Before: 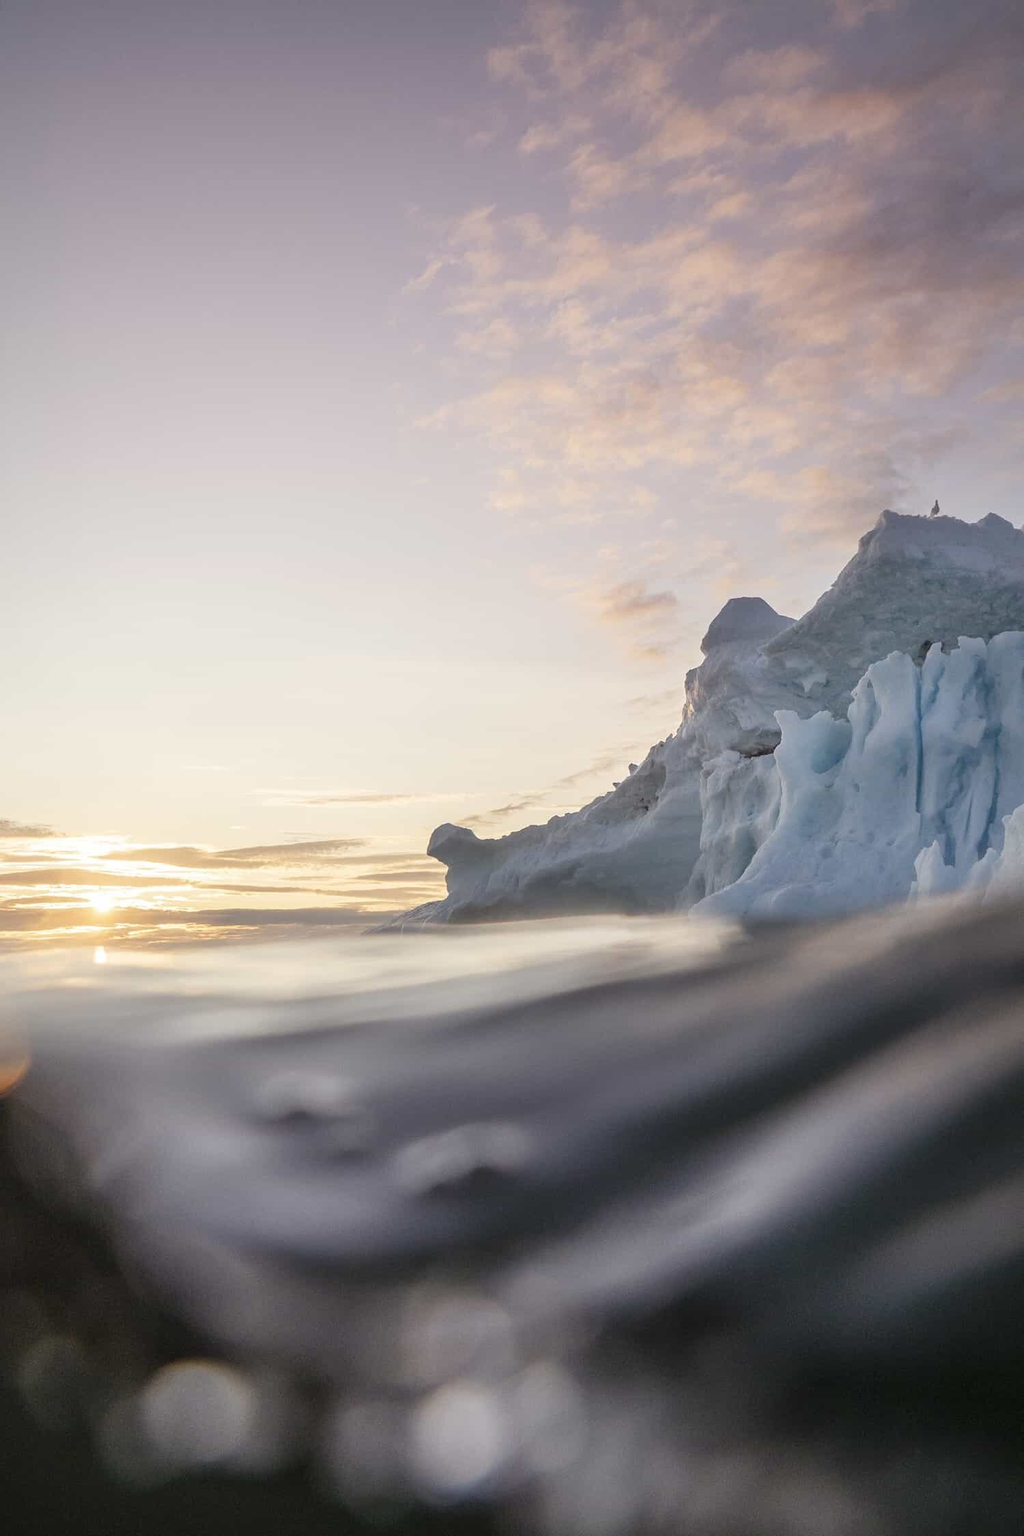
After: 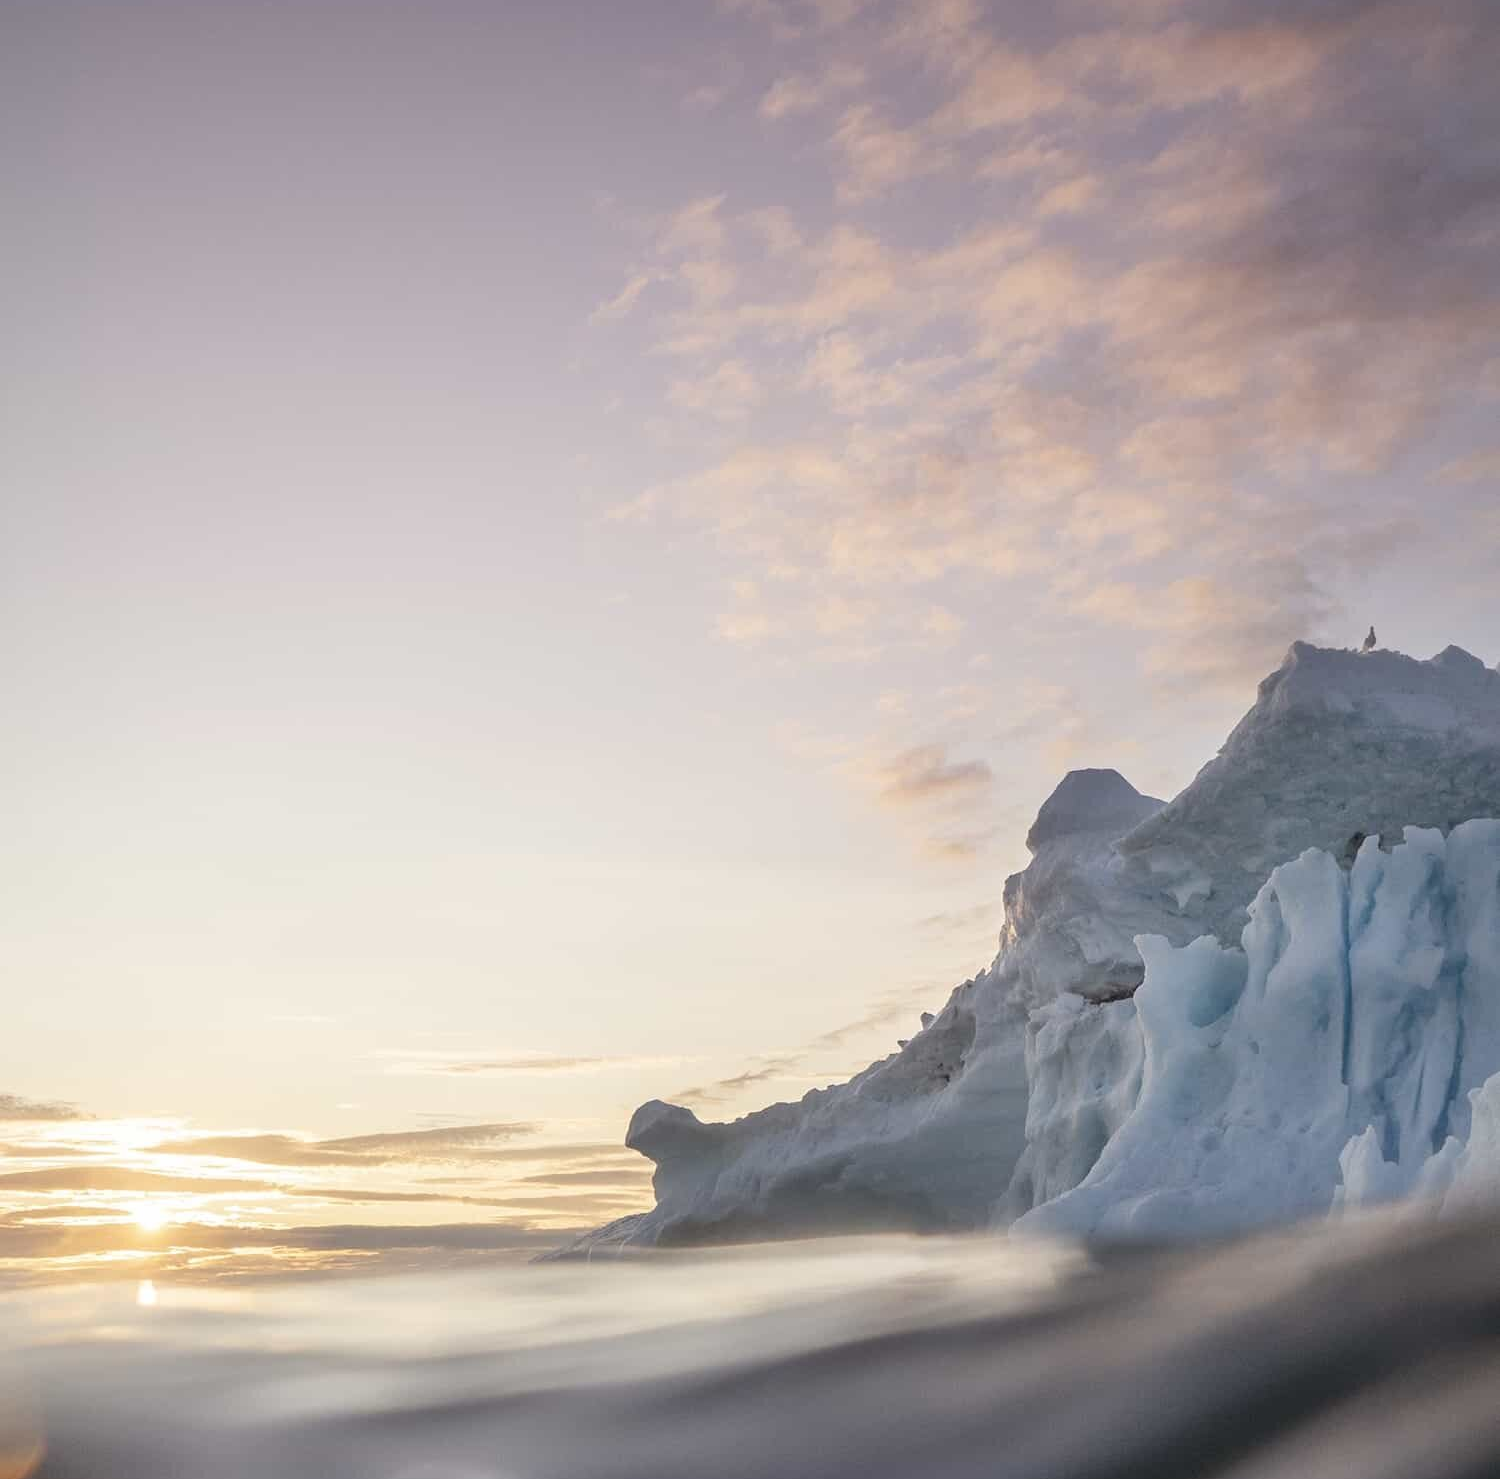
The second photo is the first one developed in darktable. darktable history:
crop and rotate: top 4.746%, bottom 29.503%
